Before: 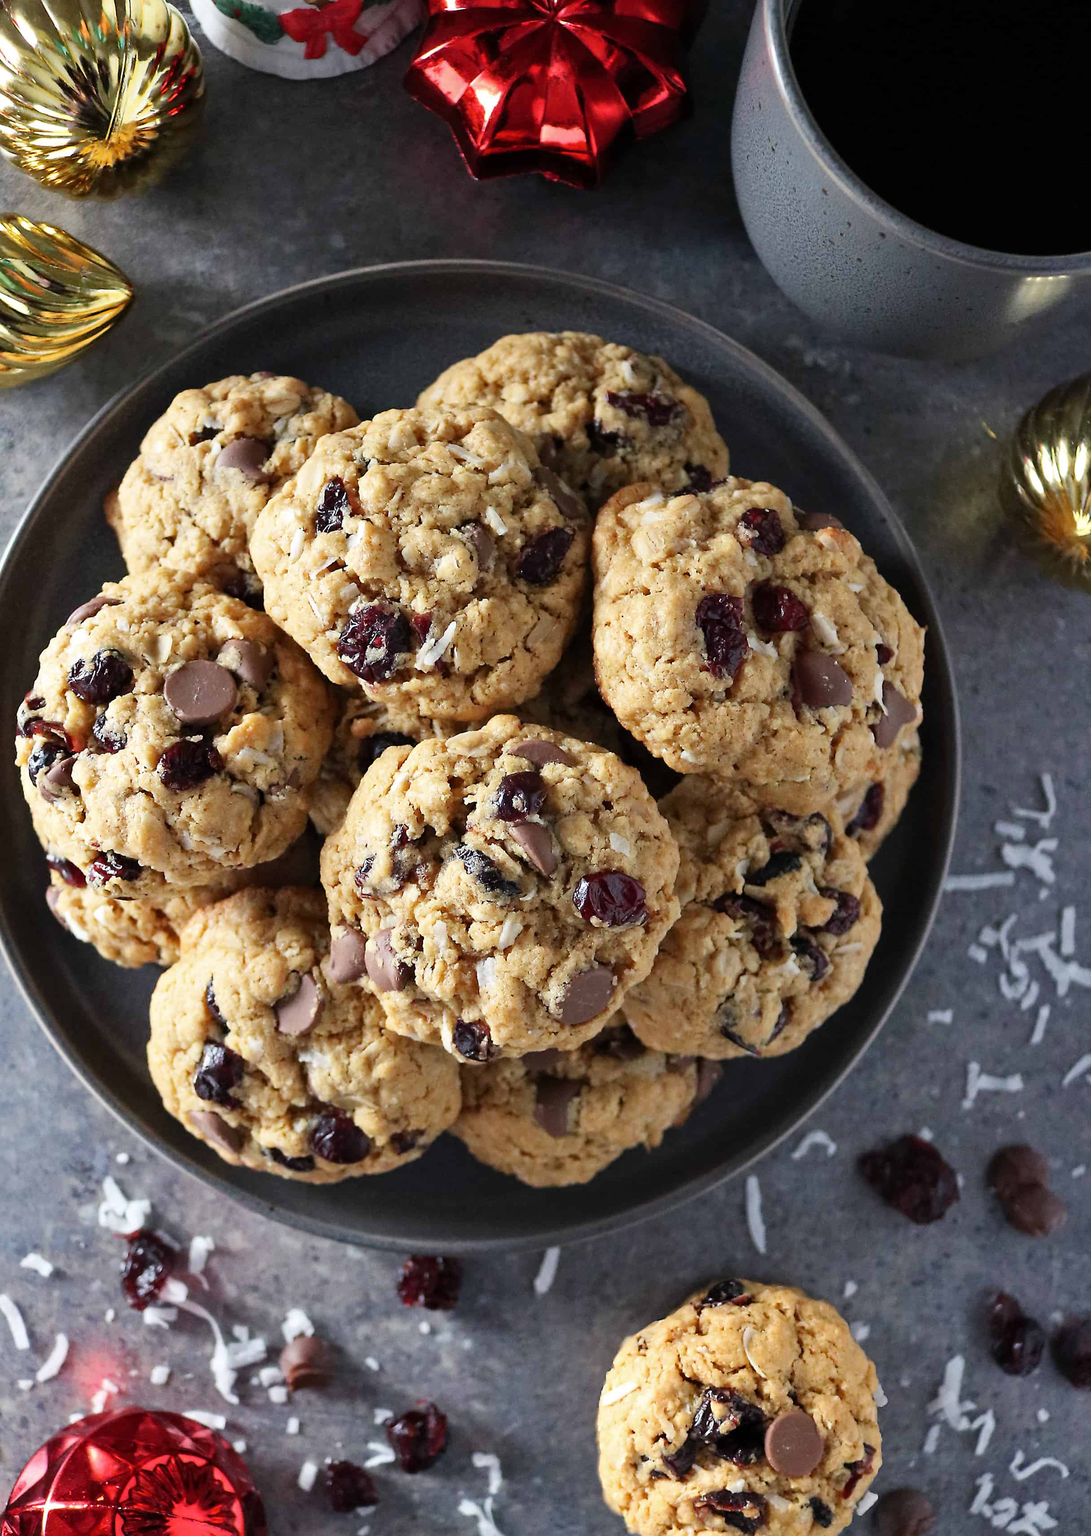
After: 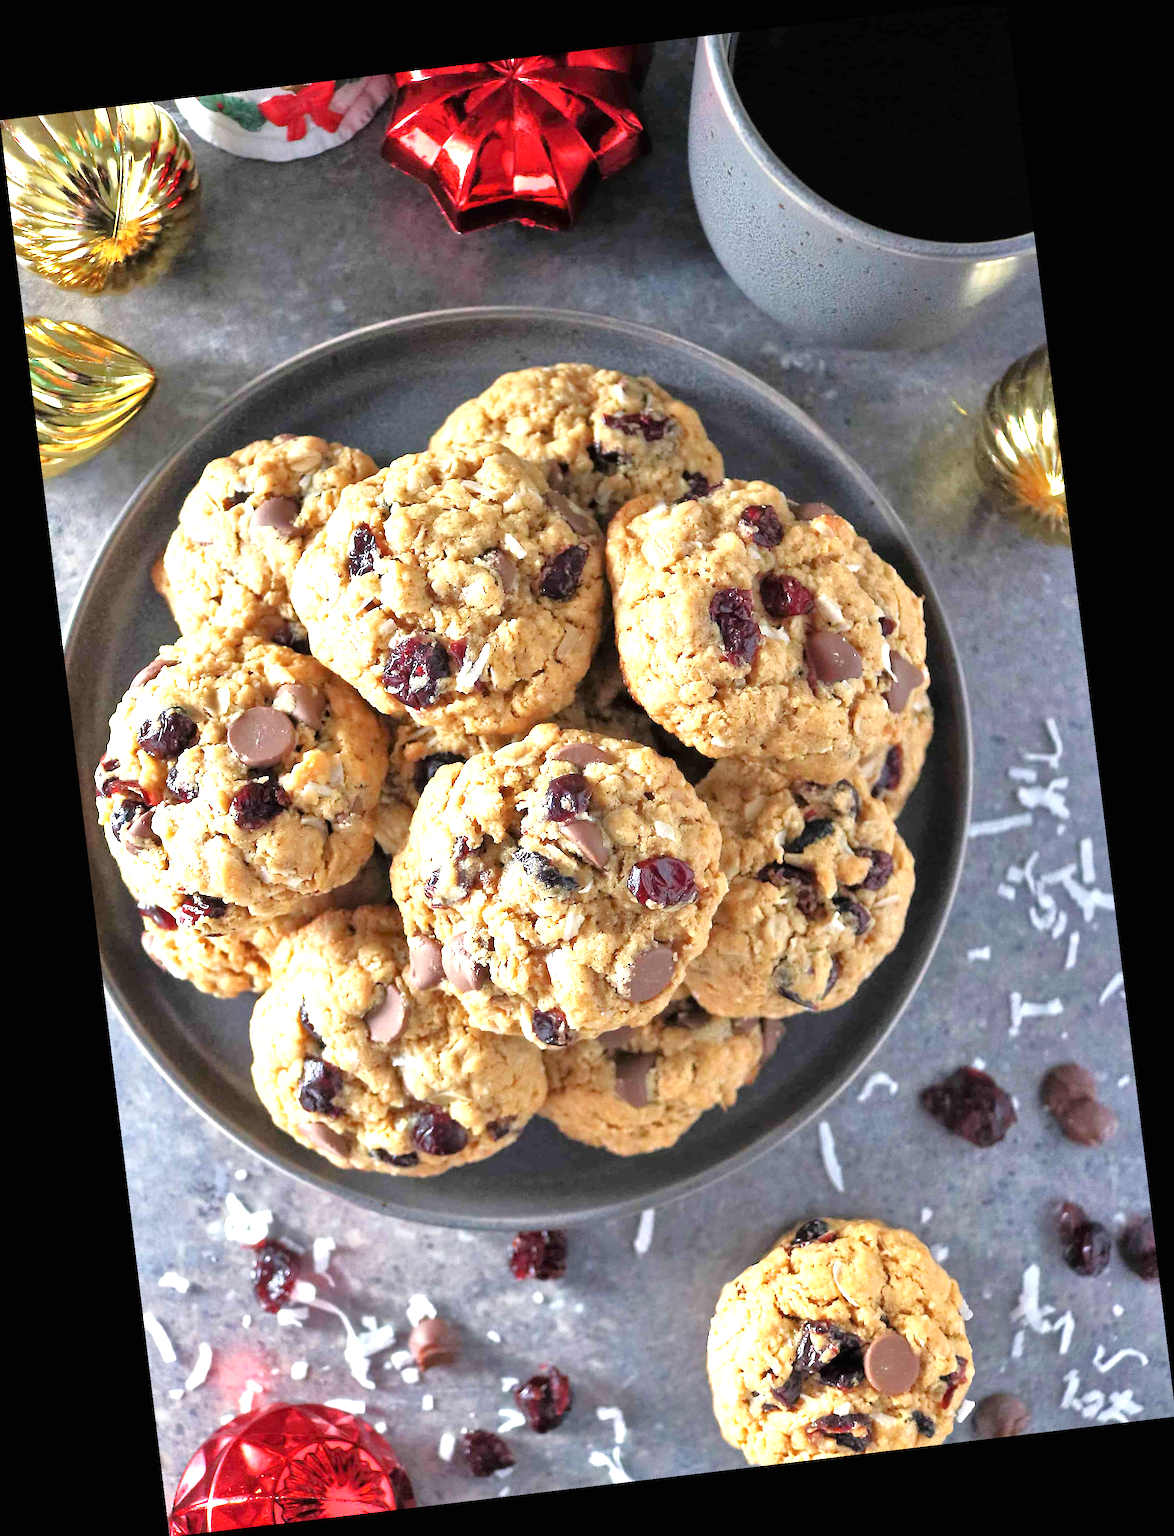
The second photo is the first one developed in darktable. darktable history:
exposure: black level correction 0, exposure 0.9 EV, compensate exposure bias true, compensate highlight preservation false
rotate and perspective: rotation -6.83°, automatic cropping off
tone equalizer: -7 EV 0.15 EV, -6 EV 0.6 EV, -5 EV 1.15 EV, -4 EV 1.33 EV, -3 EV 1.15 EV, -2 EV 0.6 EV, -1 EV 0.15 EV, mask exposure compensation -0.5 EV
